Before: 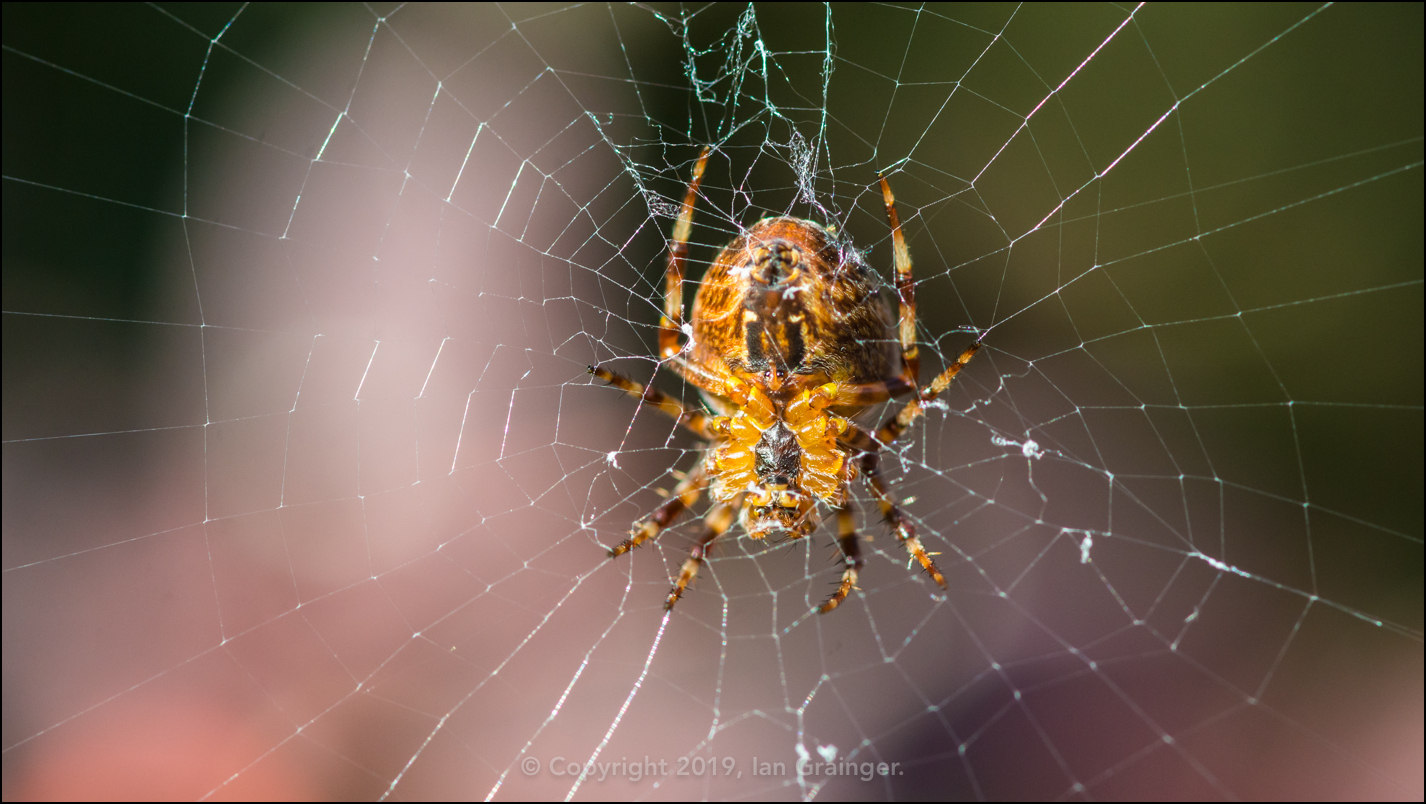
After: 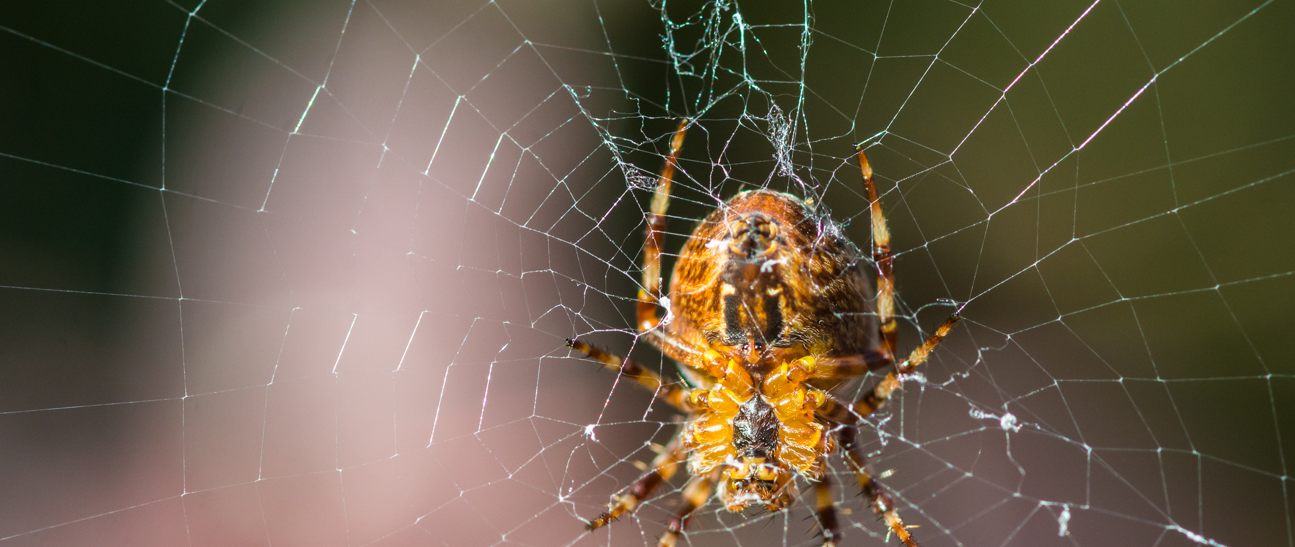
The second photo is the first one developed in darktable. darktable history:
crop: left 1.55%, top 3.377%, right 7.597%, bottom 28.476%
